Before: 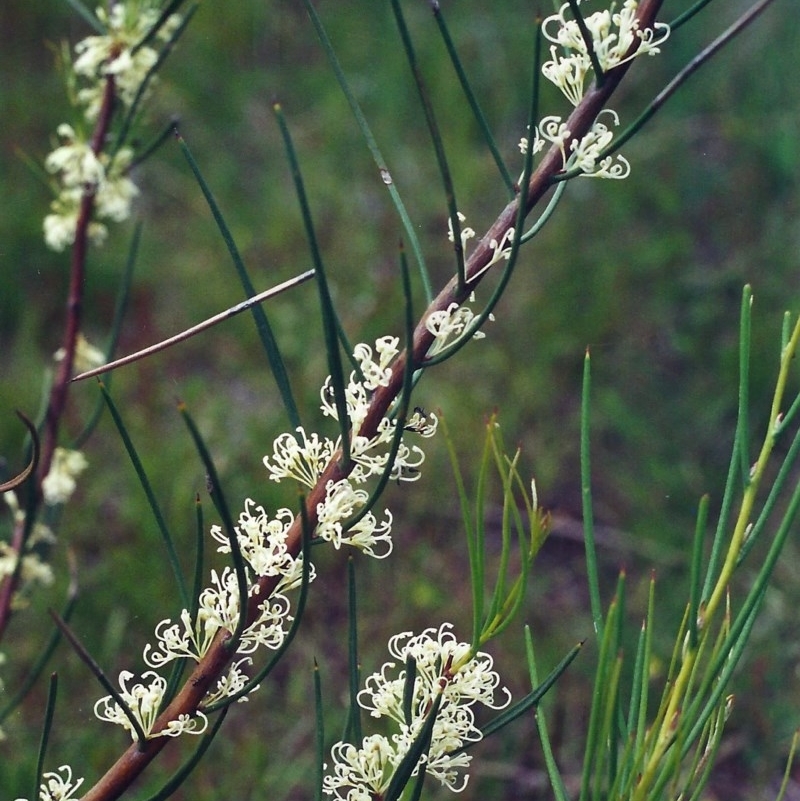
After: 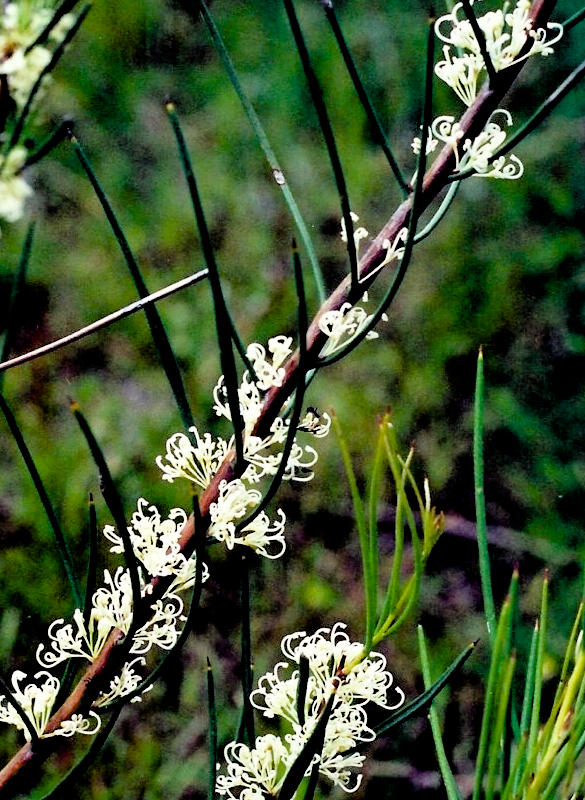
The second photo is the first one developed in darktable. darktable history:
crop: left 13.384%, top 0%, right 13.399%
filmic rgb: black relative exposure -3.3 EV, white relative exposure 3.45 EV, threshold 5.96 EV, hardness 2.37, contrast 1.104, enable highlight reconstruction true
exposure: black level correction 0.036, exposure 0.907 EV, compensate exposure bias true, compensate highlight preservation false
